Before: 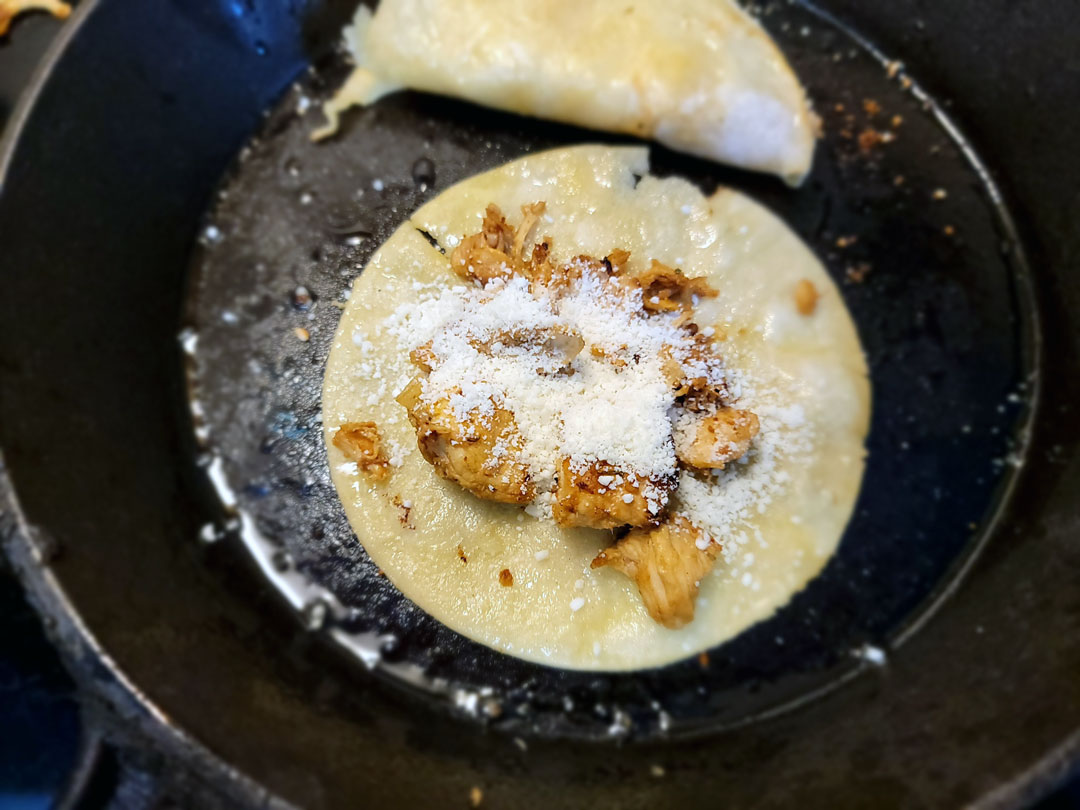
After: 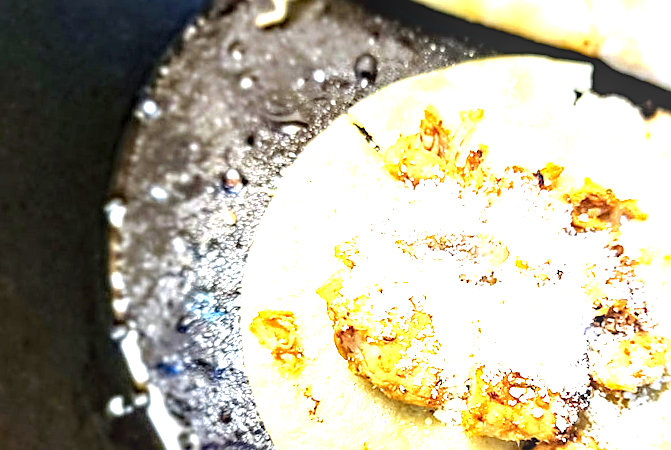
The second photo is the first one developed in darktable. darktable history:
exposure: black level correction 0, exposure 1.748 EV, compensate exposure bias true, compensate highlight preservation false
crop and rotate: angle -5.6°, left 2.245%, top 6.814%, right 27.764%, bottom 30.642%
haze removal: strength 0.283, distance 0.246, compatibility mode true, adaptive false
tone equalizer: -8 EV -0.439 EV, -7 EV -0.428 EV, -6 EV -0.308 EV, -5 EV -0.195 EV, -3 EV 0.232 EV, -2 EV 0.341 EV, -1 EV 0.383 EV, +0 EV 0.411 EV
local contrast: detail 130%
sharpen: on, module defaults
